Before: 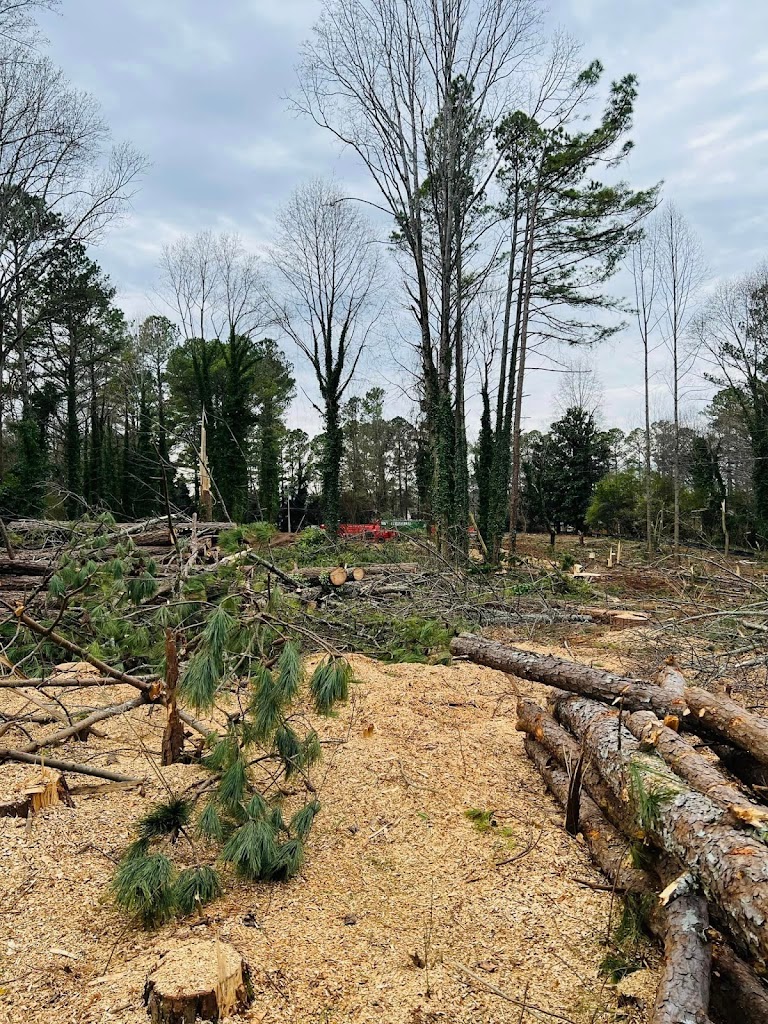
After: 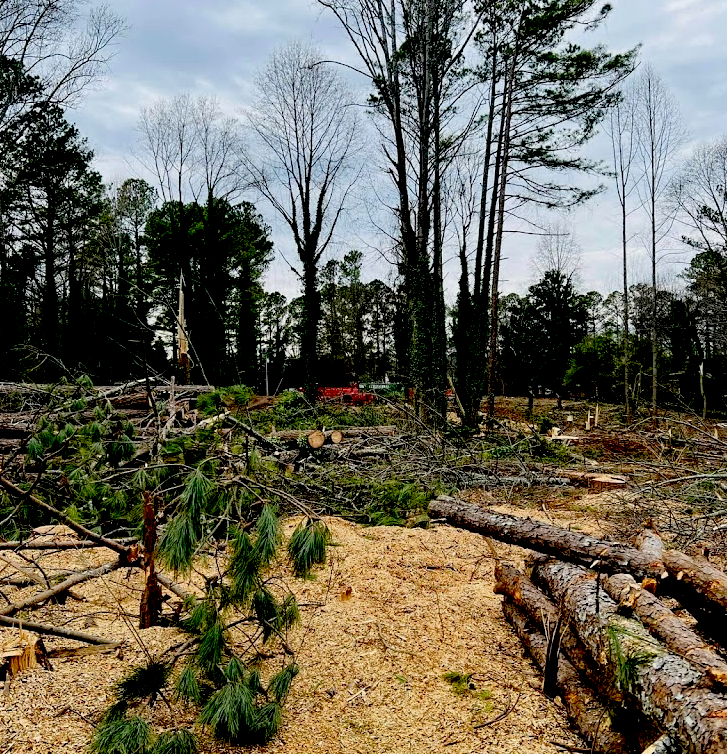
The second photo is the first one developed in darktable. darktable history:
crop and rotate: left 2.875%, top 13.433%, right 2.404%, bottom 12.849%
exposure: black level correction 0.055, exposure -0.034 EV, compensate exposure bias true, compensate highlight preservation false
